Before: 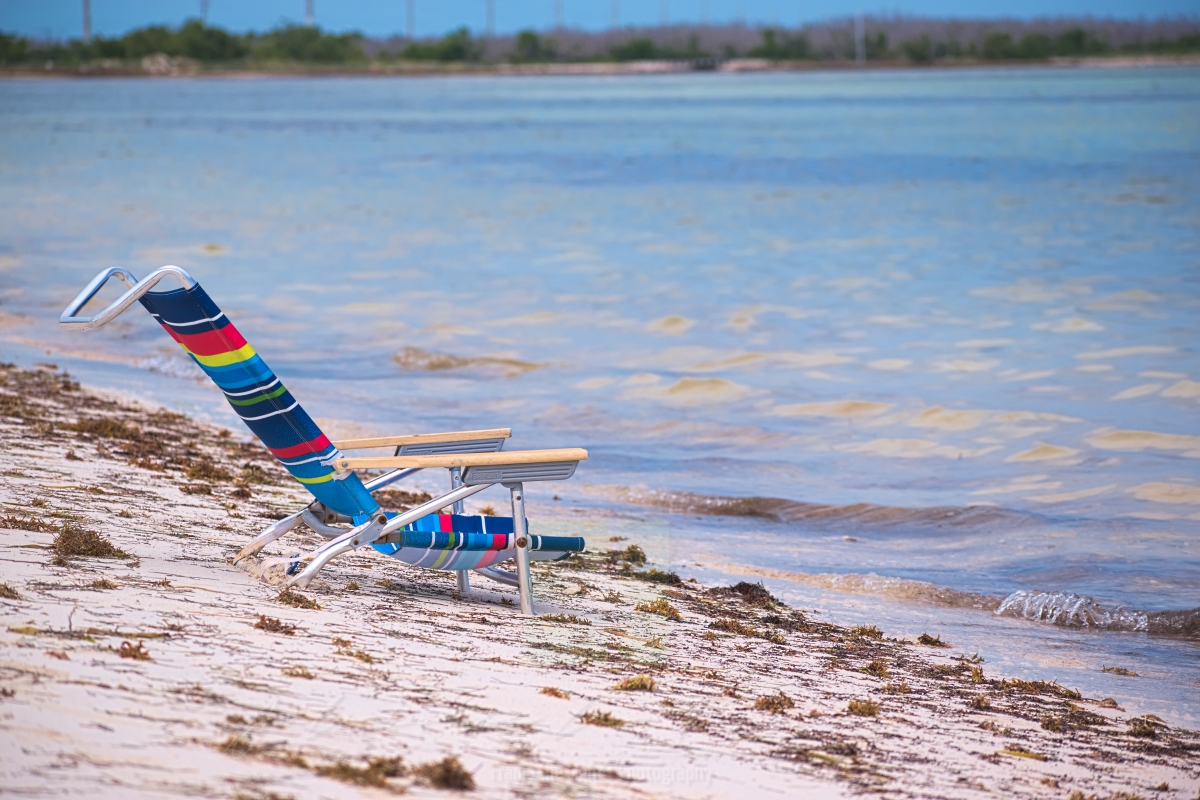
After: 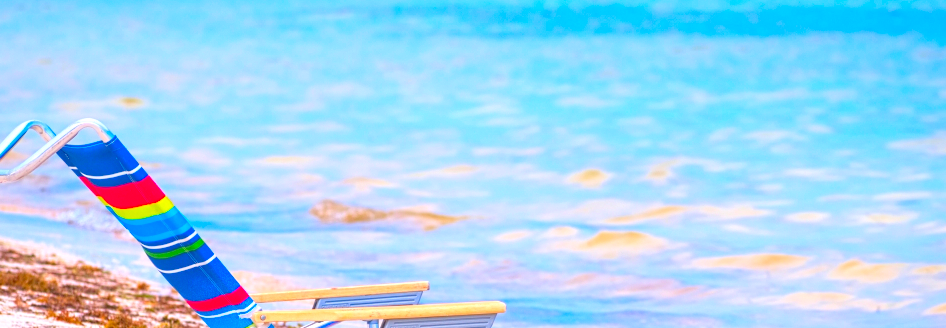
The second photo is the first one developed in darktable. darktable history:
crop: left 6.846%, top 18.433%, right 14.262%, bottom 40.523%
exposure: black level correction 0, exposure 0.498 EV, compensate highlight preservation false
local contrast: detail 109%
levels: levels [0, 0.43, 0.984]
color correction: highlights b* -0.044, saturation 1.84
